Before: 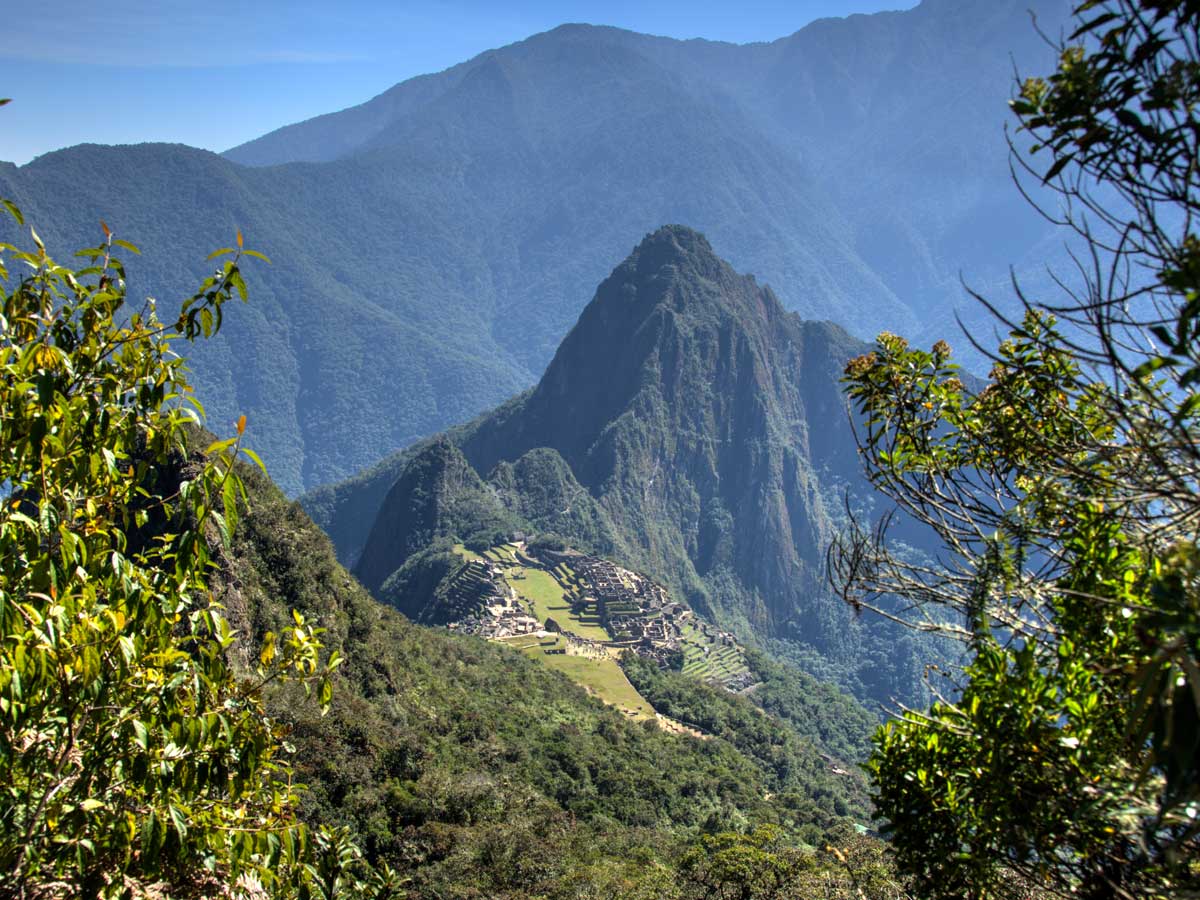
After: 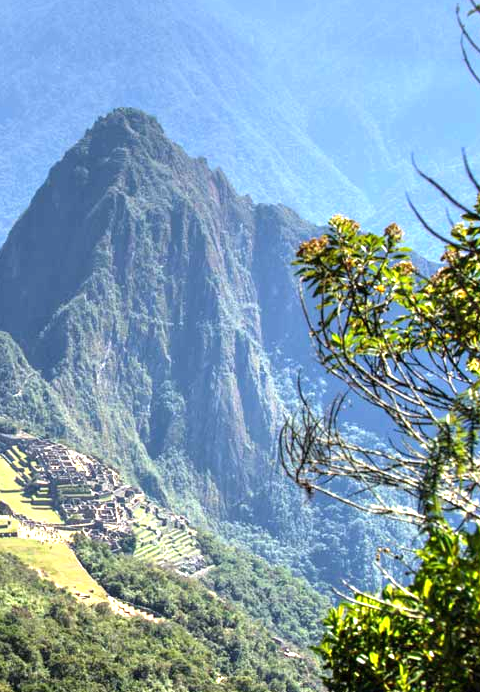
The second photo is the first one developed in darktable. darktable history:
crop: left 45.697%, top 13.006%, right 14.221%, bottom 10.029%
exposure: black level correction 0, exposure 1.105 EV, compensate exposure bias true, compensate highlight preservation false
